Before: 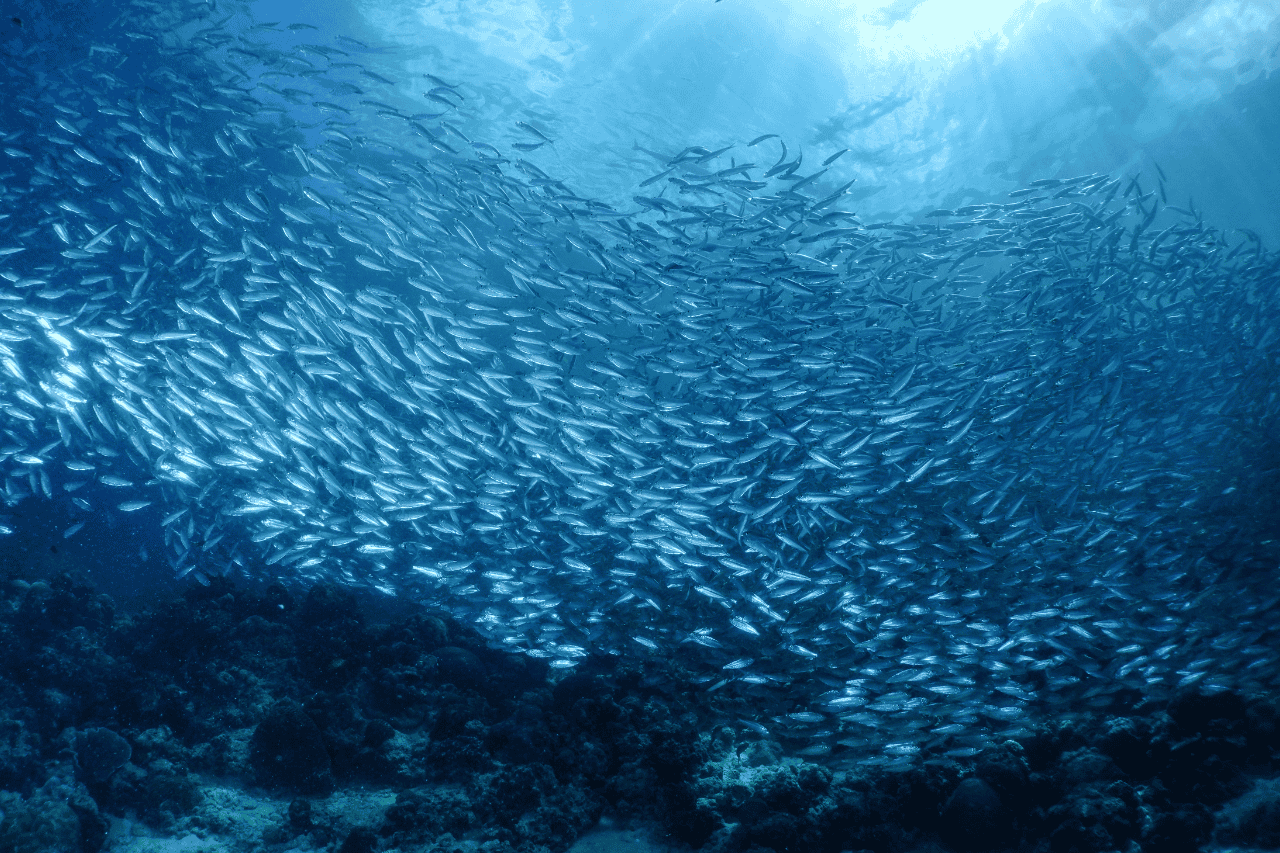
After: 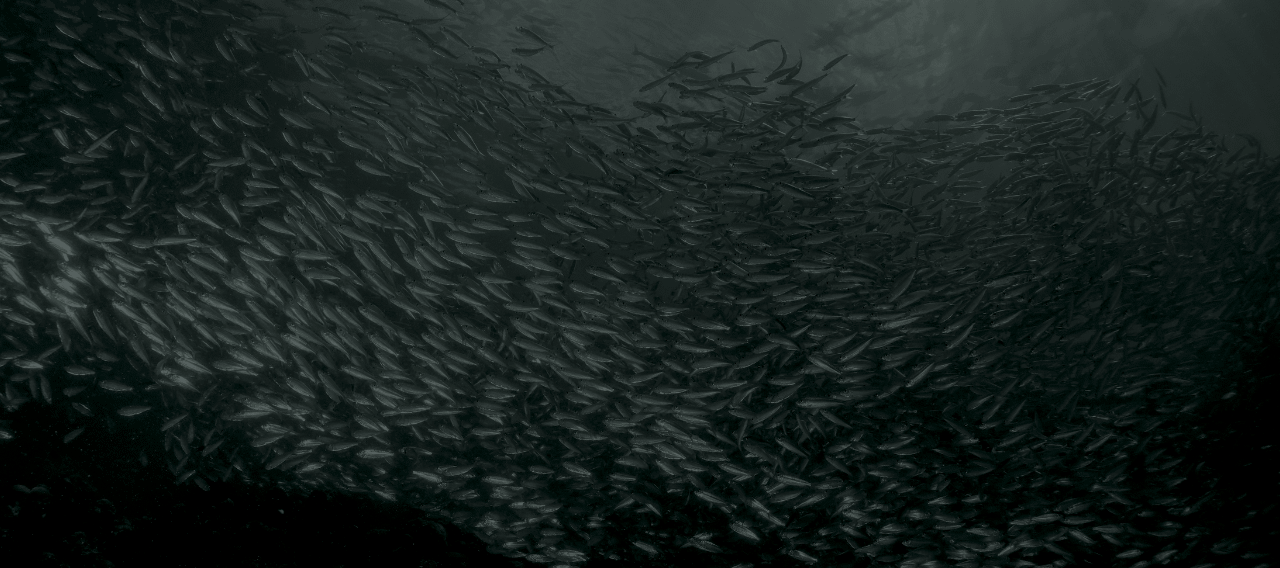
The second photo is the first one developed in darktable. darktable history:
colorize: hue 90°, saturation 19%, lightness 1.59%, version 1
exposure: exposure 0.217 EV, compensate highlight preservation false
crop: top 11.166%, bottom 22.168%
